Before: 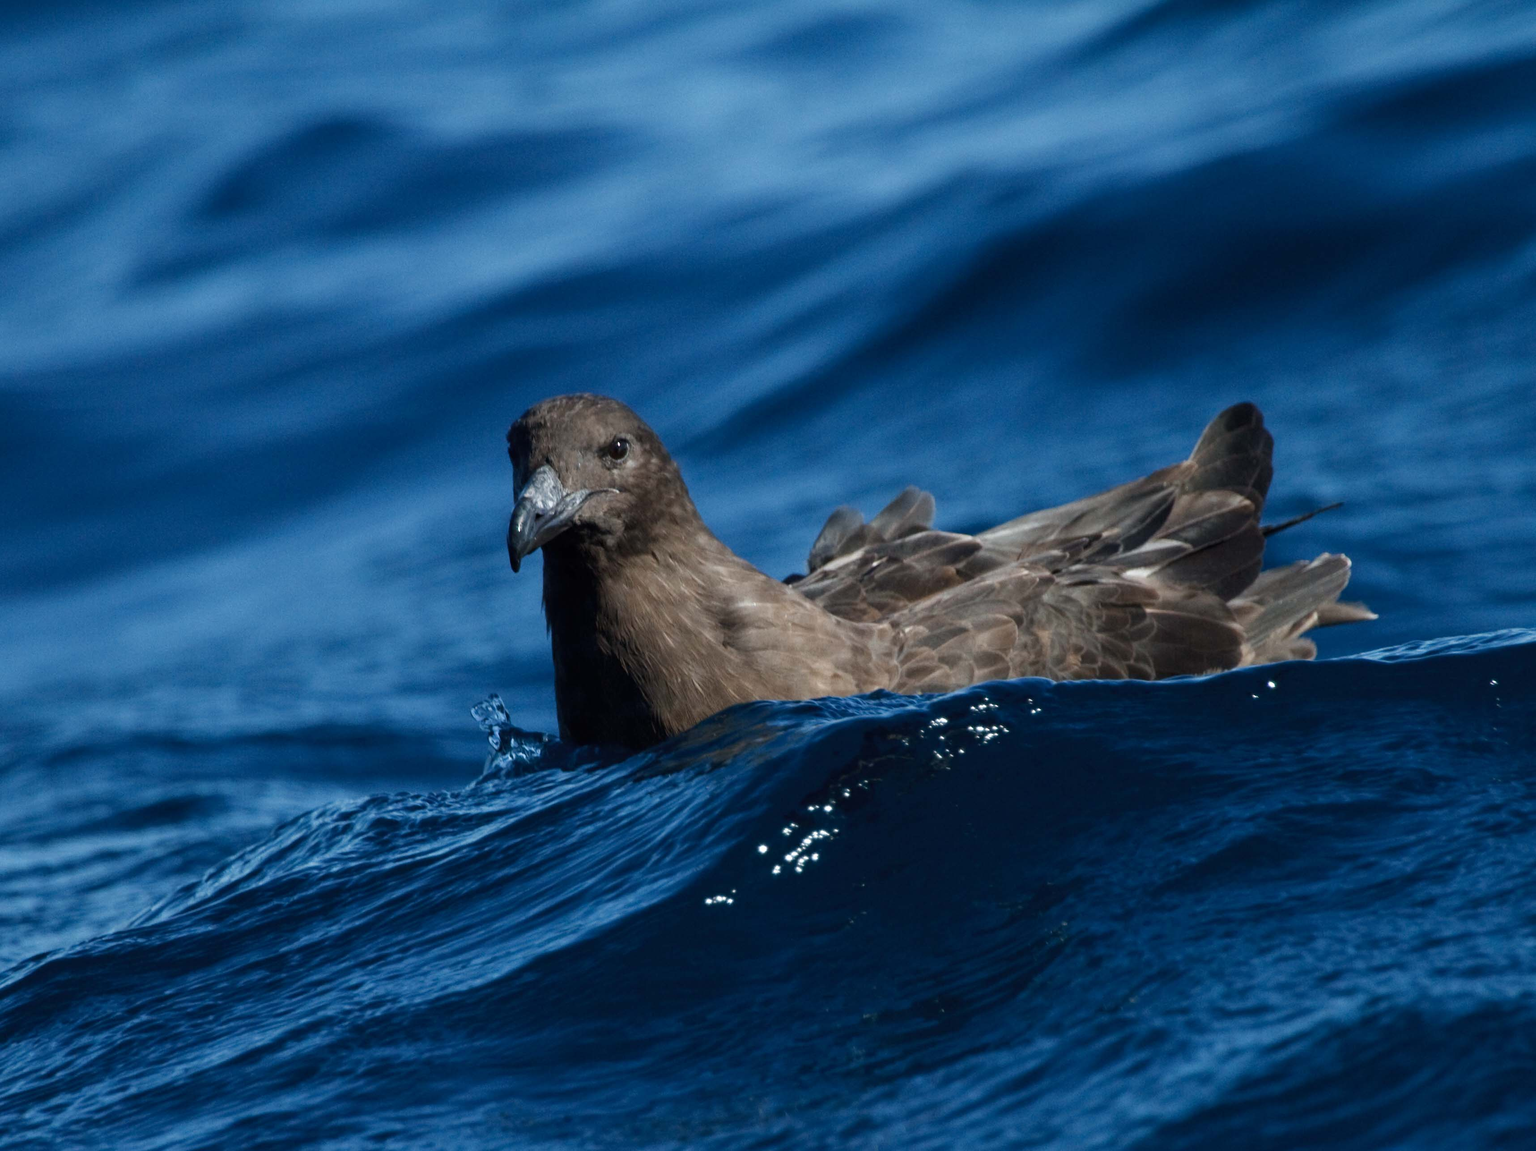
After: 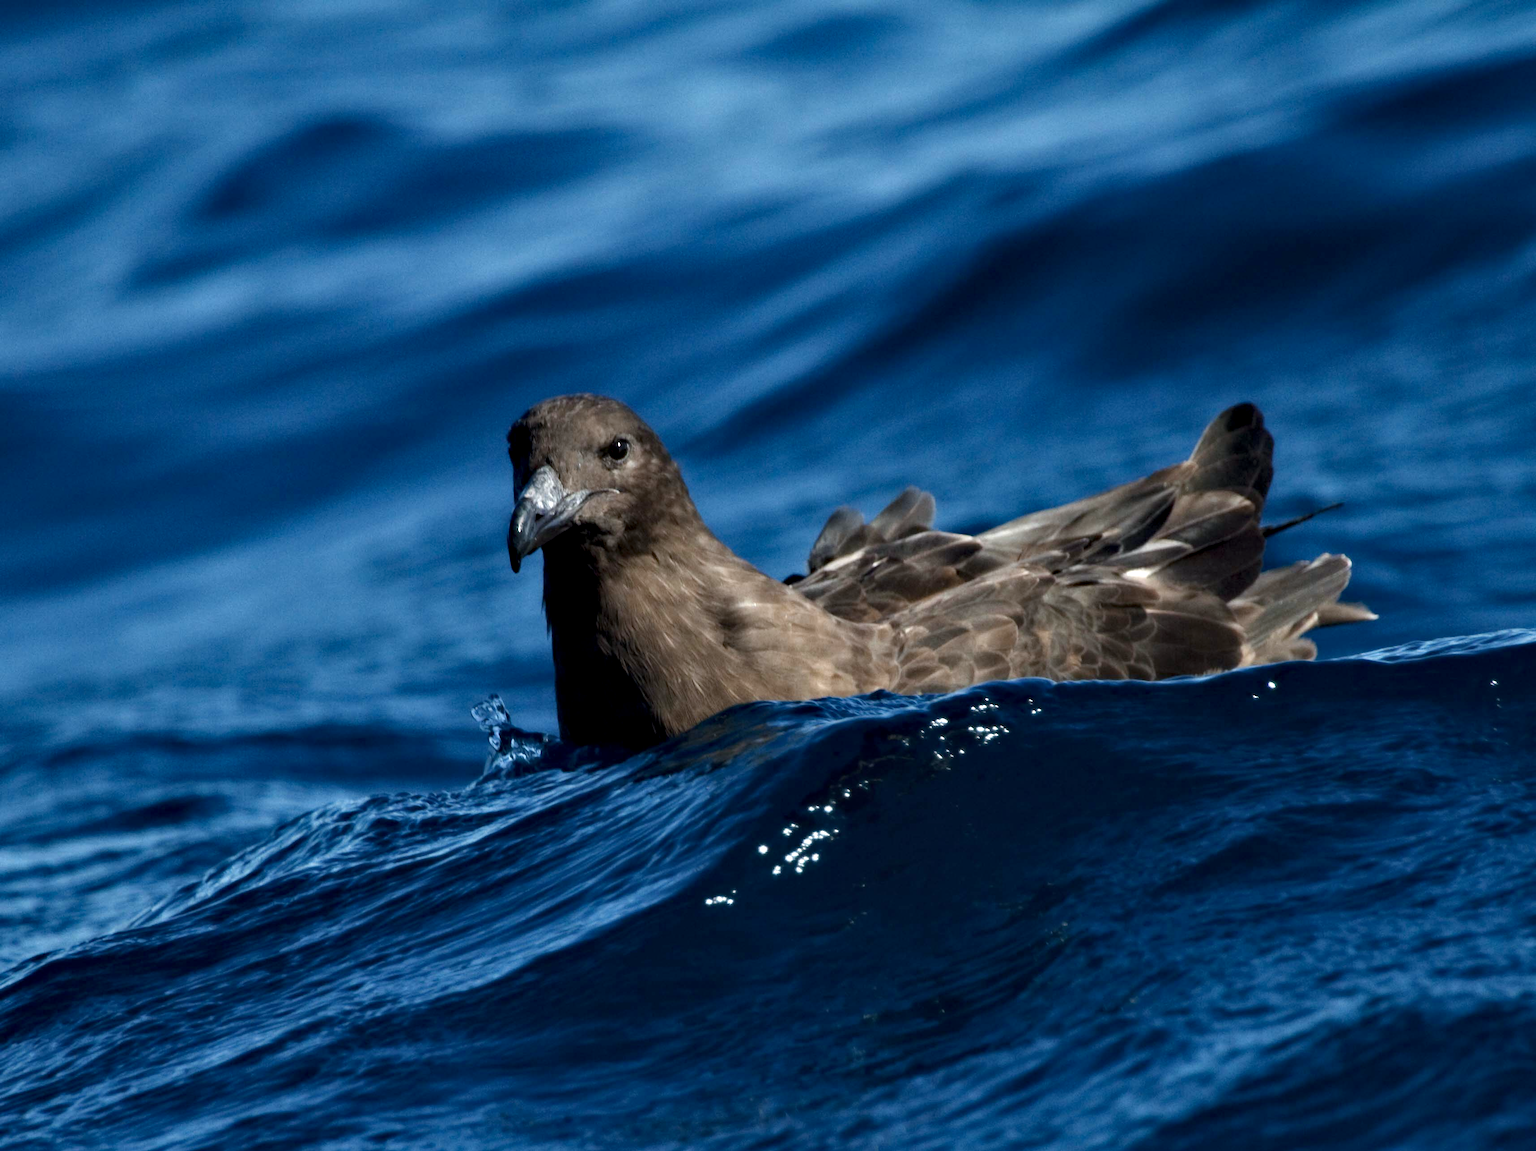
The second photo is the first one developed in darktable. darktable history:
contrast equalizer: y [[0.514, 0.573, 0.581, 0.508, 0.5, 0.5], [0.5 ×6], [0.5 ×6], [0 ×6], [0 ×6]]
haze removal: compatibility mode true, adaptive false
